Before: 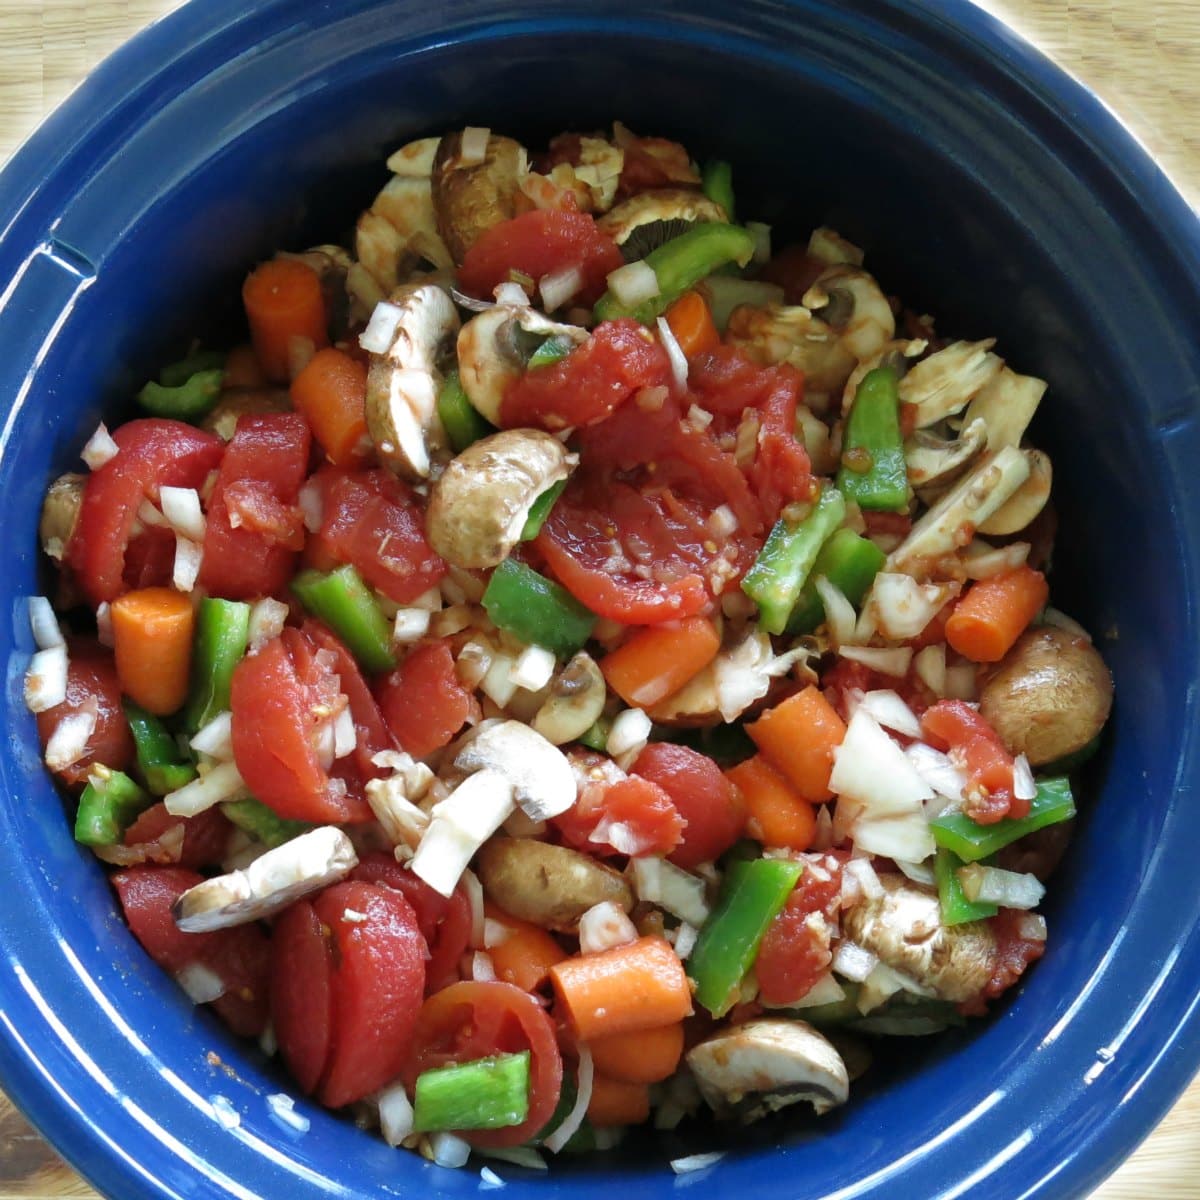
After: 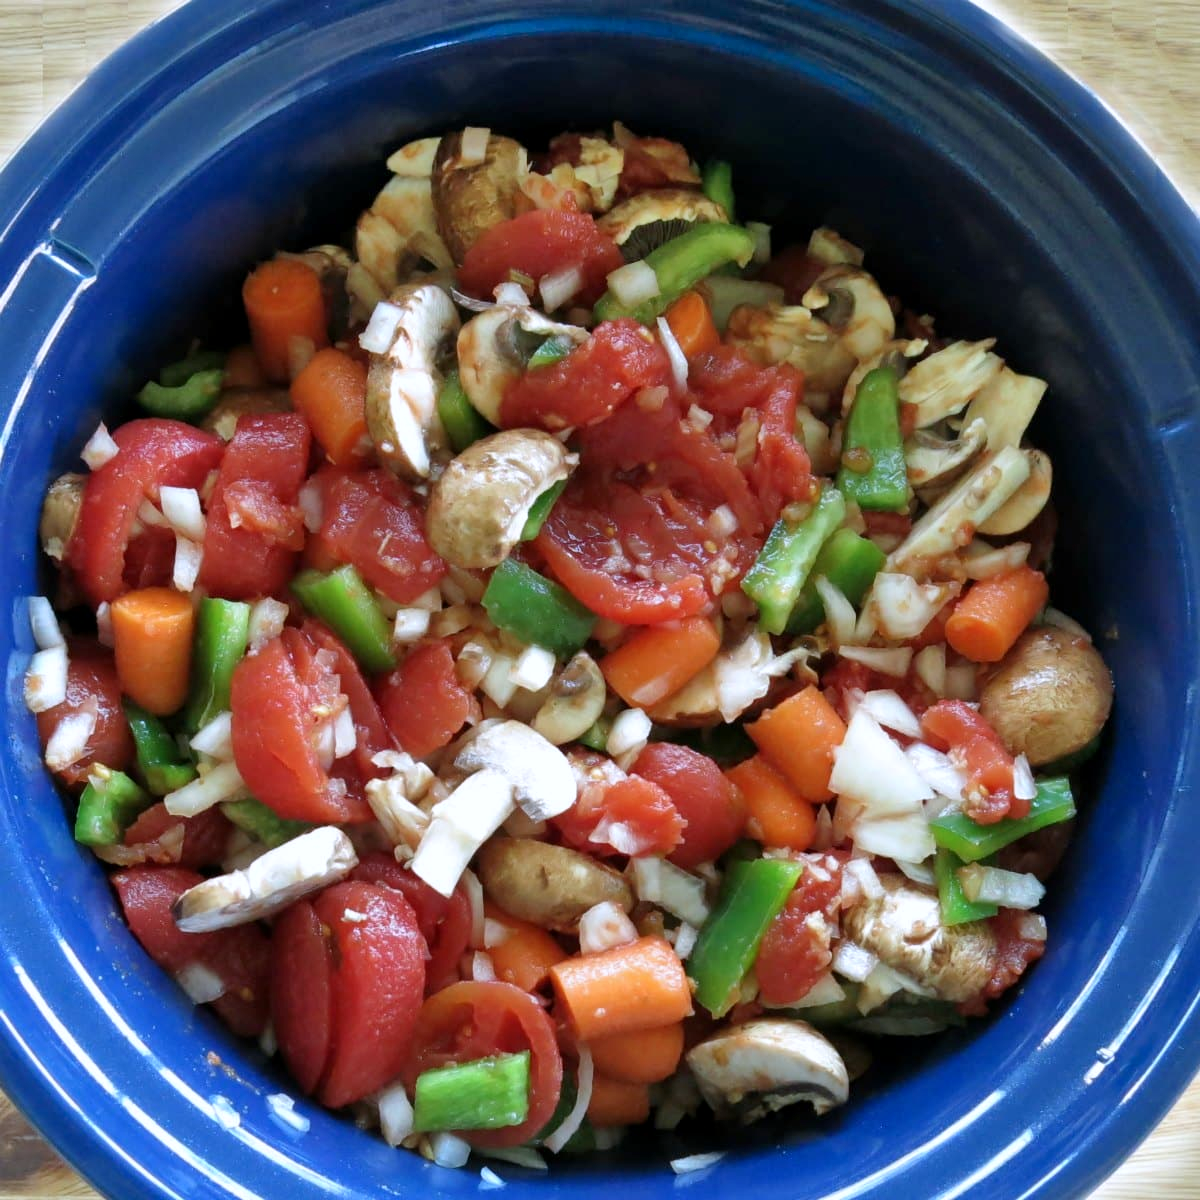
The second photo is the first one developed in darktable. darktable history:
exposure: black level correction 0.002, compensate exposure bias true, compensate highlight preservation false
shadows and highlights: soften with gaussian
color calibration: illuminant as shot in camera, x 0.358, y 0.373, temperature 4628.91 K
